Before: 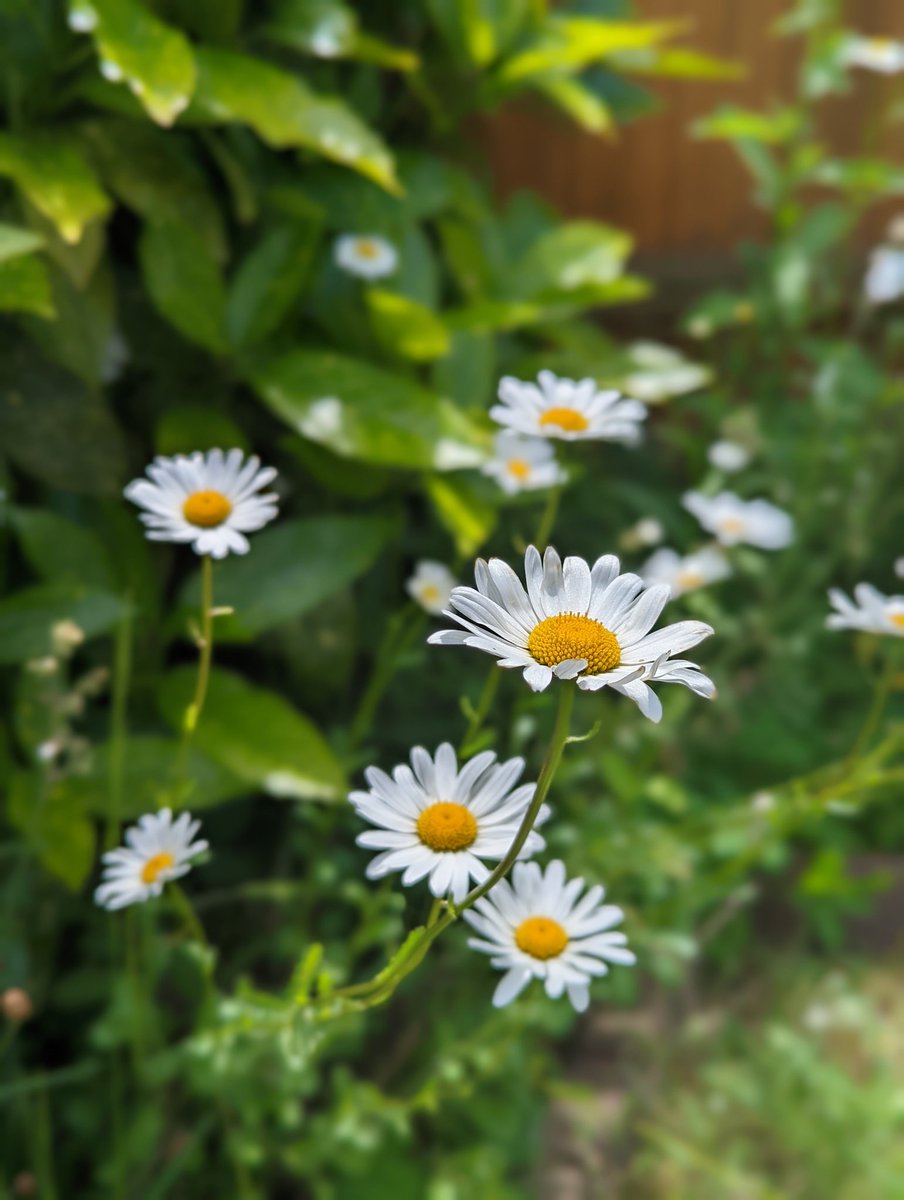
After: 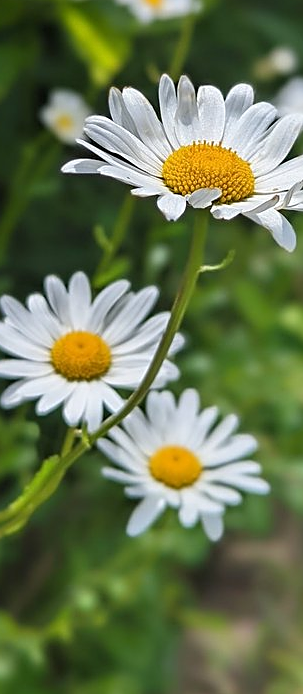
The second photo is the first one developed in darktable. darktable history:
sharpen: on, module defaults
crop: left 40.553%, top 39.306%, right 25.89%, bottom 2.802%
